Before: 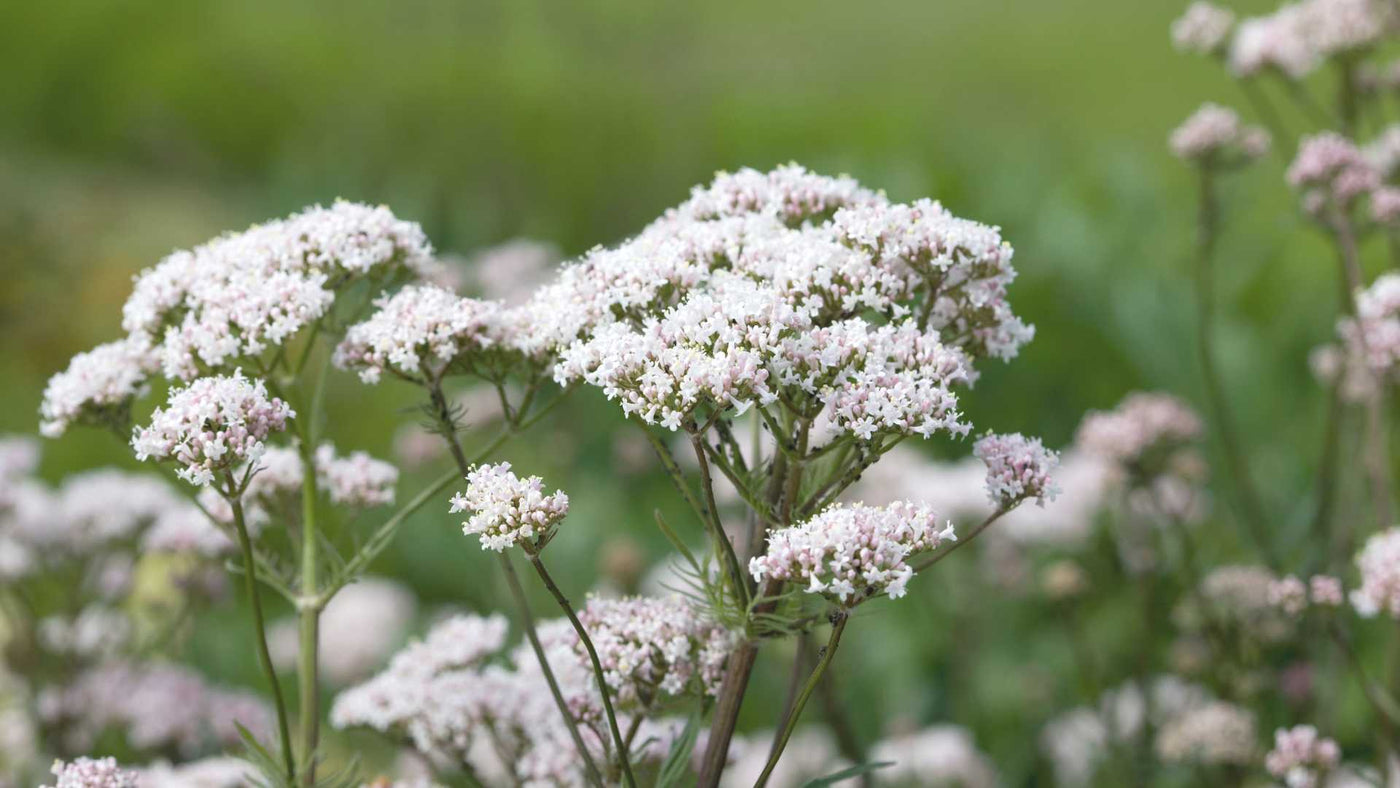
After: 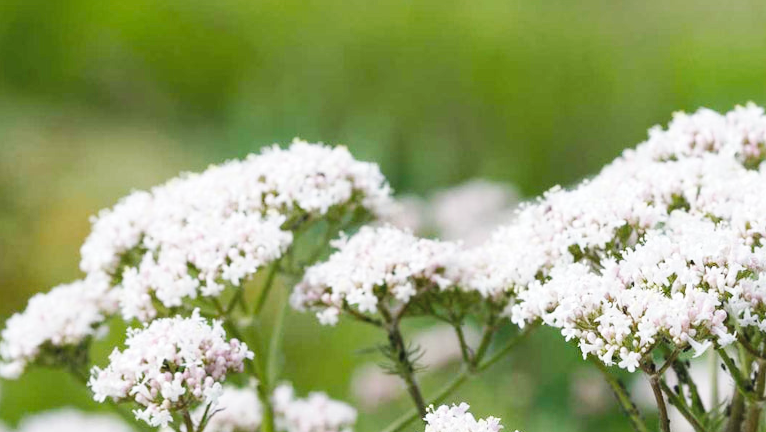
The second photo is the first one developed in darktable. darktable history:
color zones: curves: ch1 [(0, 0.469) (0.01, 0.469) (0.12, 0.446) (0.248, 0.469) (0.5, 0.5) (0.748, 0.5) (0.99, 0.469) (1, 0.469)]
base curve: curves: ch0 [(0, 0) (0.032, 0.025) (0.121, 0.166) (0.206, 0.329) (0.605, 0.79) (1, 1)], preserve colors none
crop and rotate: left 3.047%, top 7.509%, right 42.236%, bottom 37.598%
